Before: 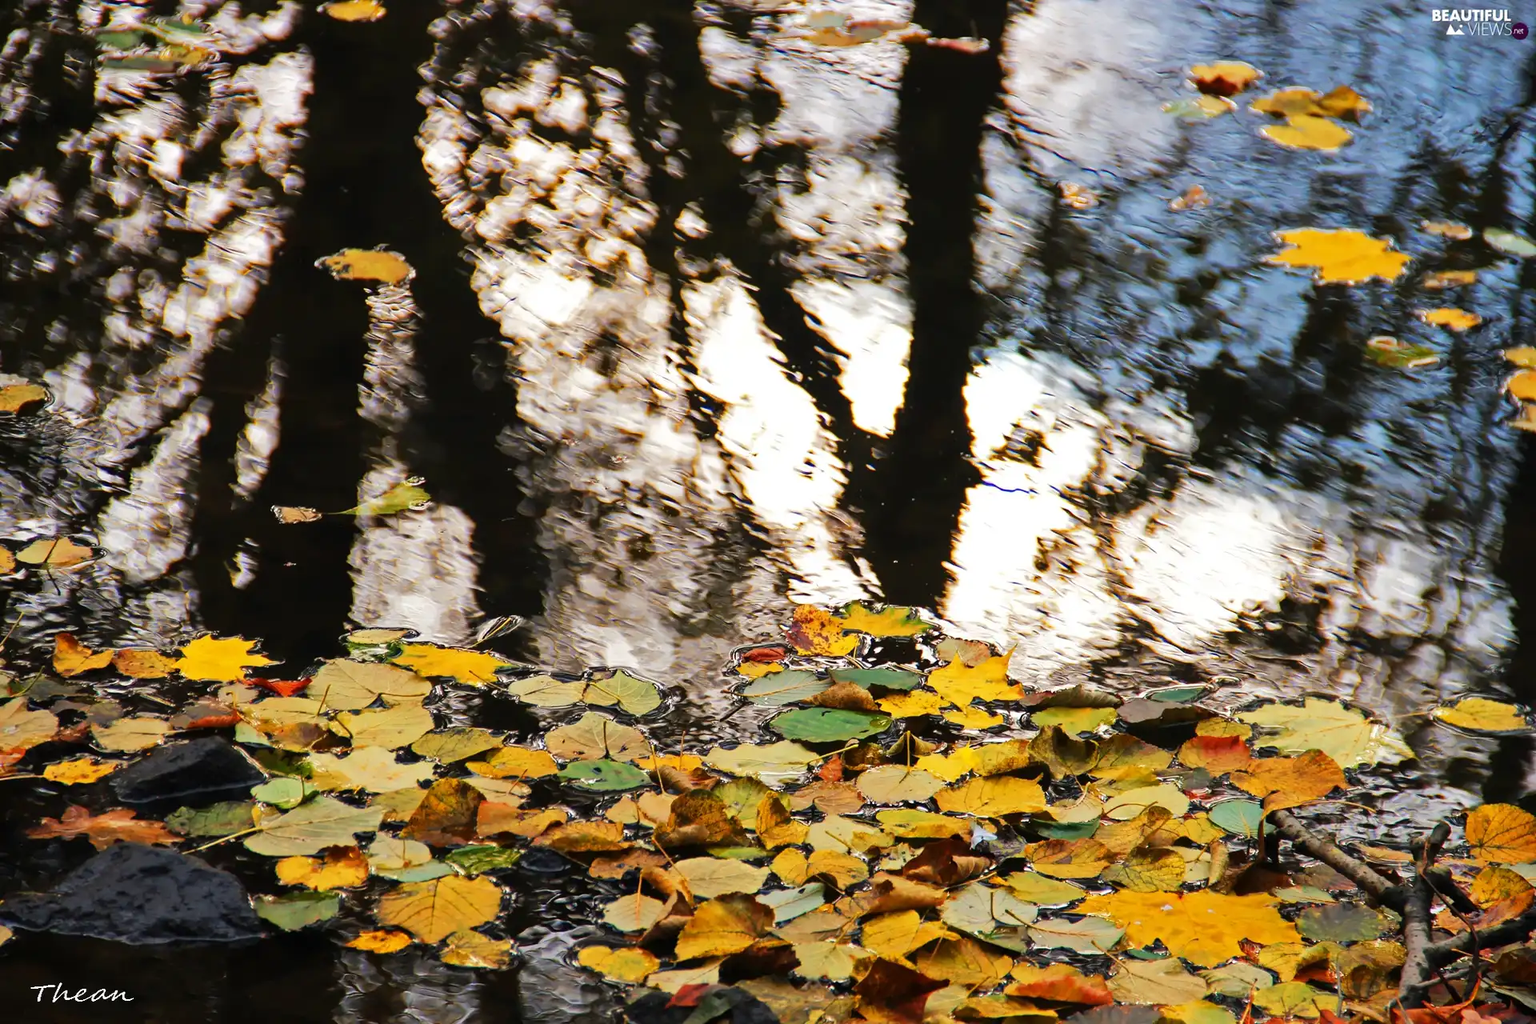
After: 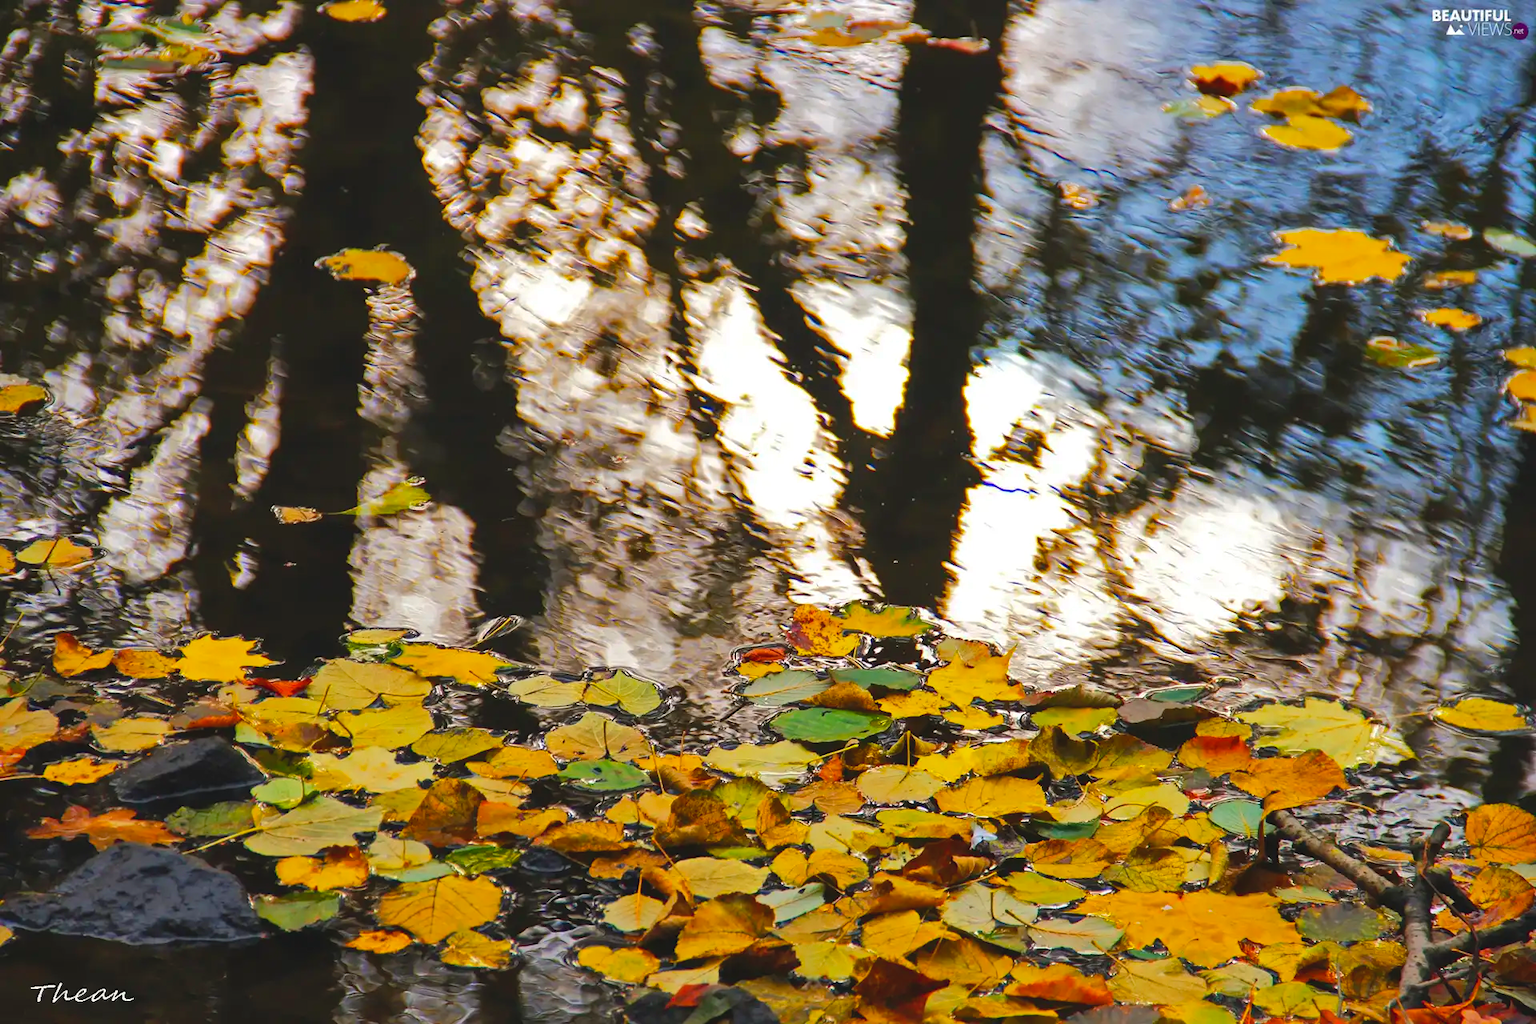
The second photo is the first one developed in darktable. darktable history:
color balance rgb: global offset › luminance 0.466%, global offset › hue 61.46°, perceptual saturation grading › global saturation 24.894%, global vibrance 20%
shadows and highlights: on, module defaults
